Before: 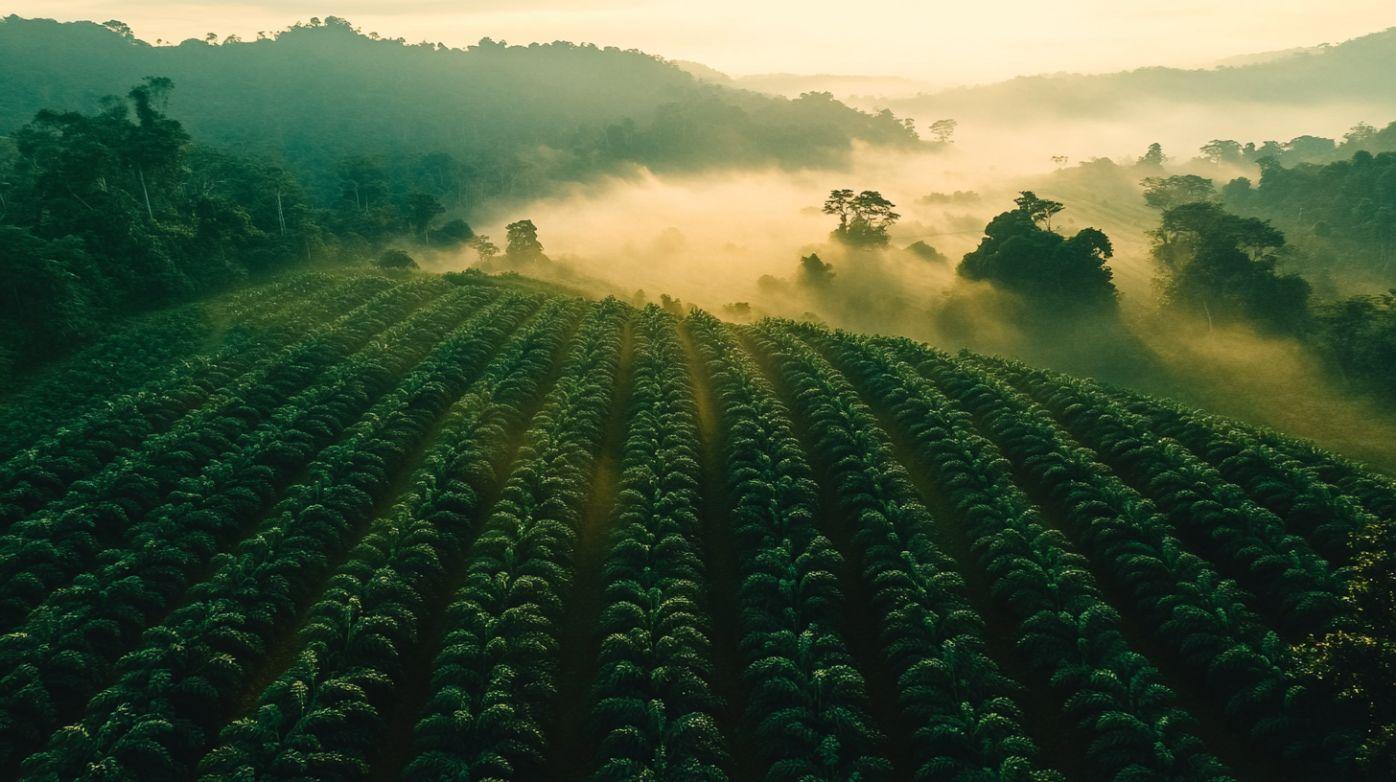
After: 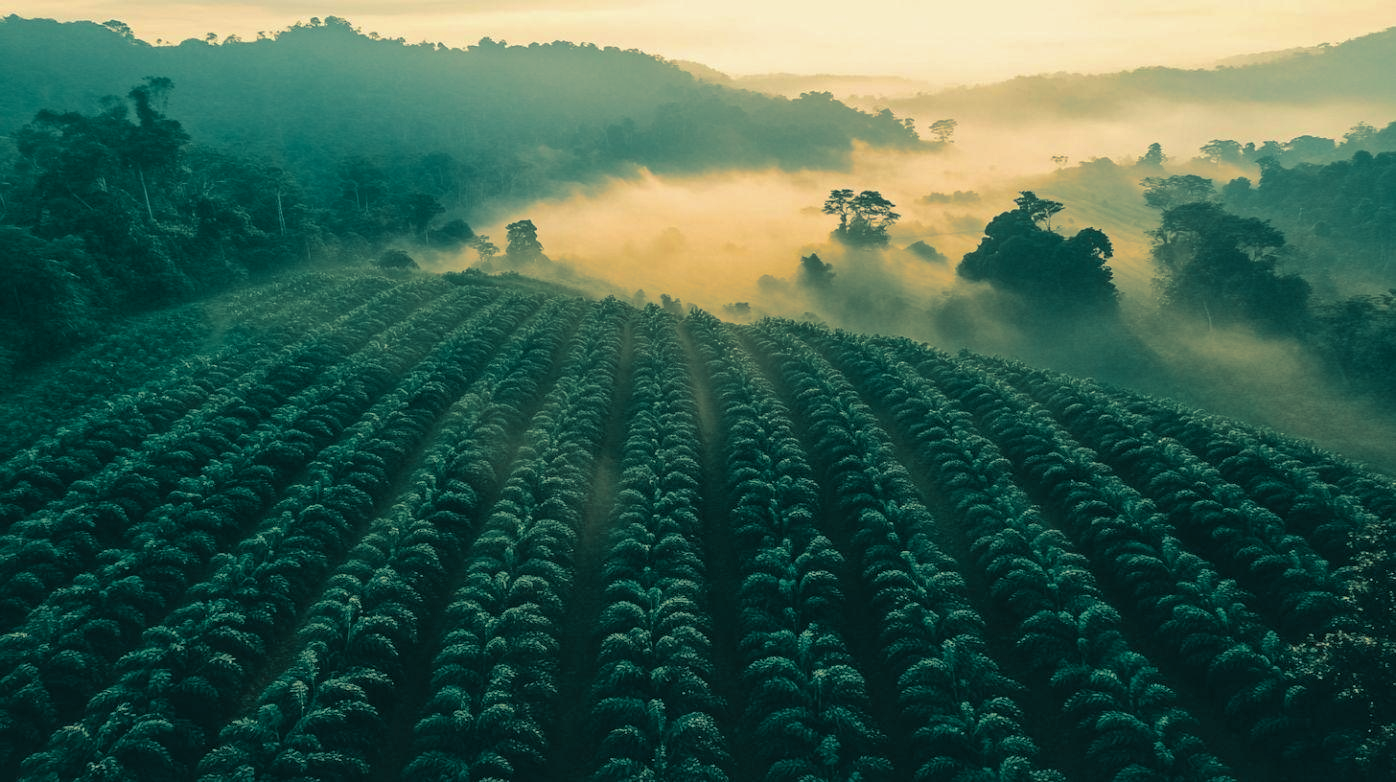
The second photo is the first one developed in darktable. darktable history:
split-toning: shadows › hue 186.43°, highlights › hue 49.29°, compress 30.29%
shadows and highlights: on, module defaults
